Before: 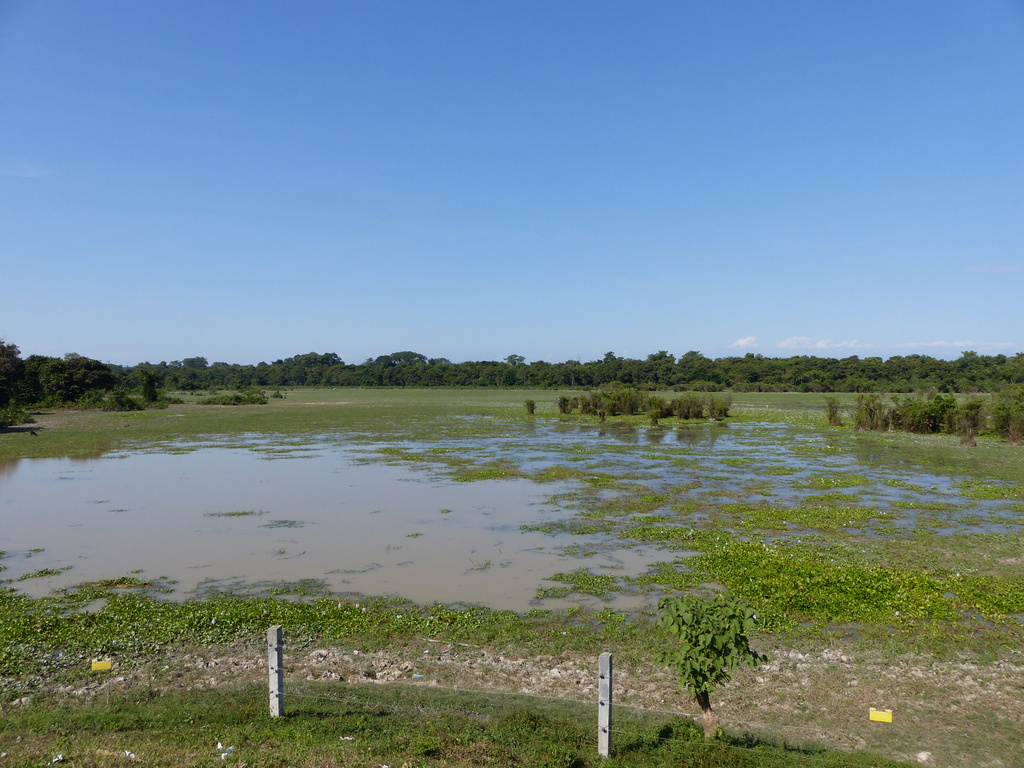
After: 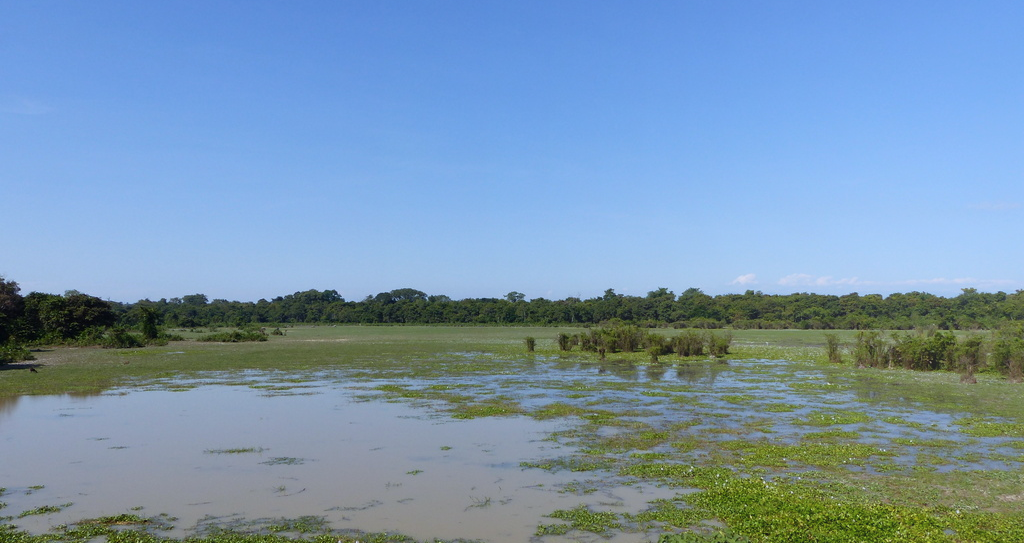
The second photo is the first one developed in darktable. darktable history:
white balance: red 0.974, blue 1.044
bloom: size 38%, threshold 95%, strength 30%
crop and rotate: top 8.293%, bottom 20.996%
